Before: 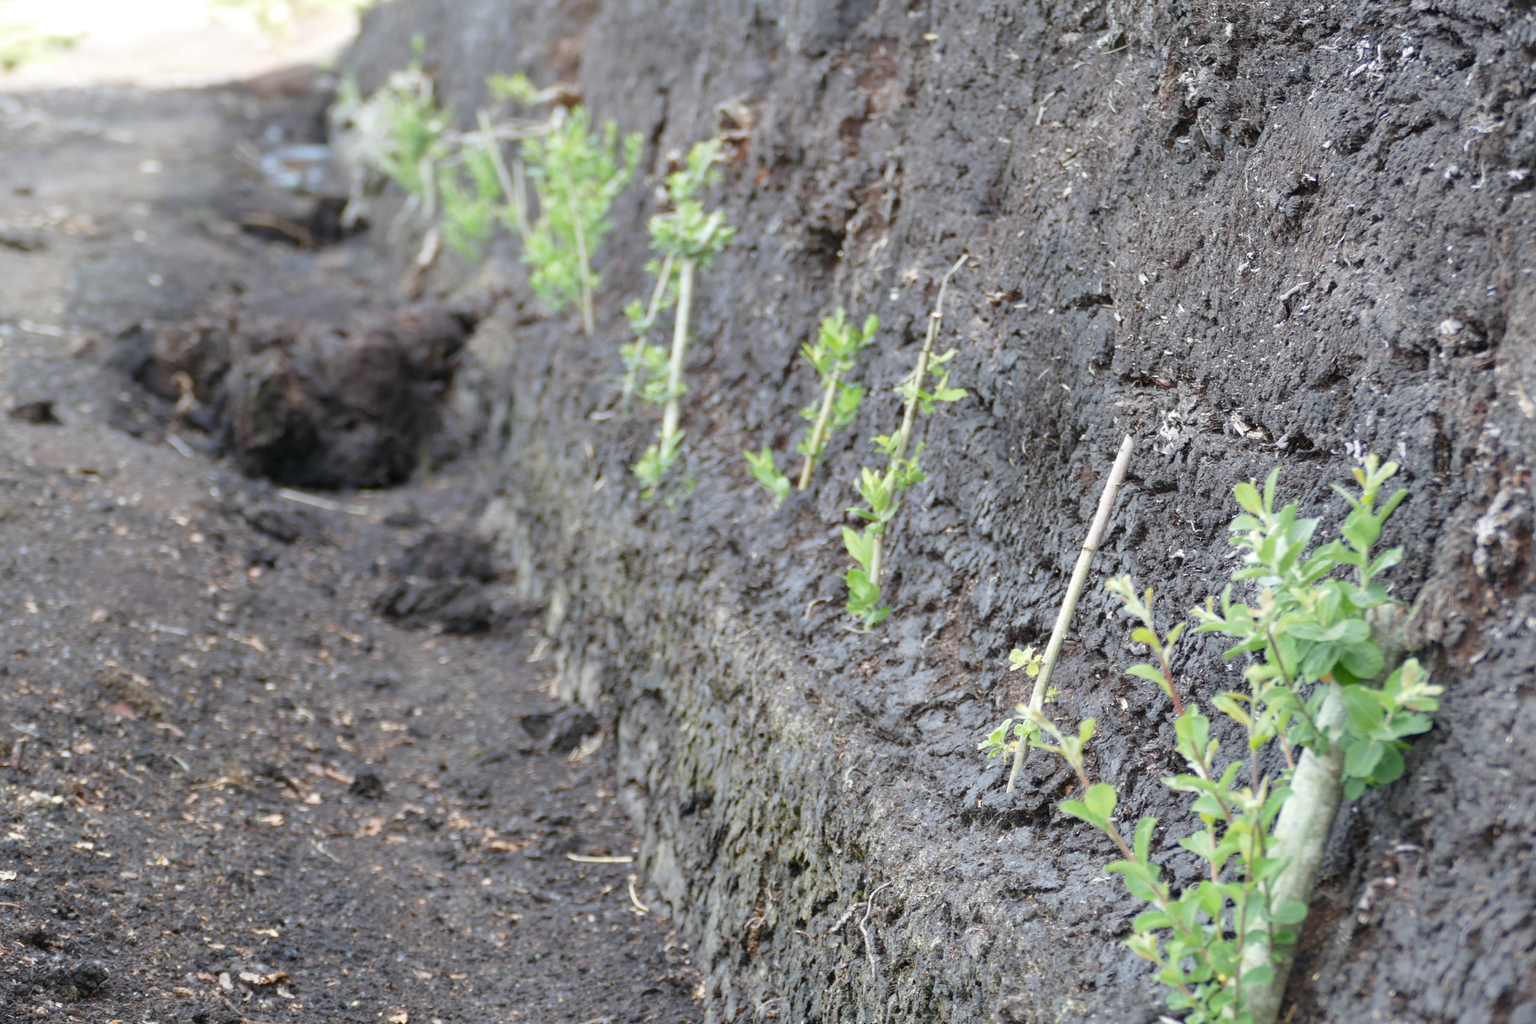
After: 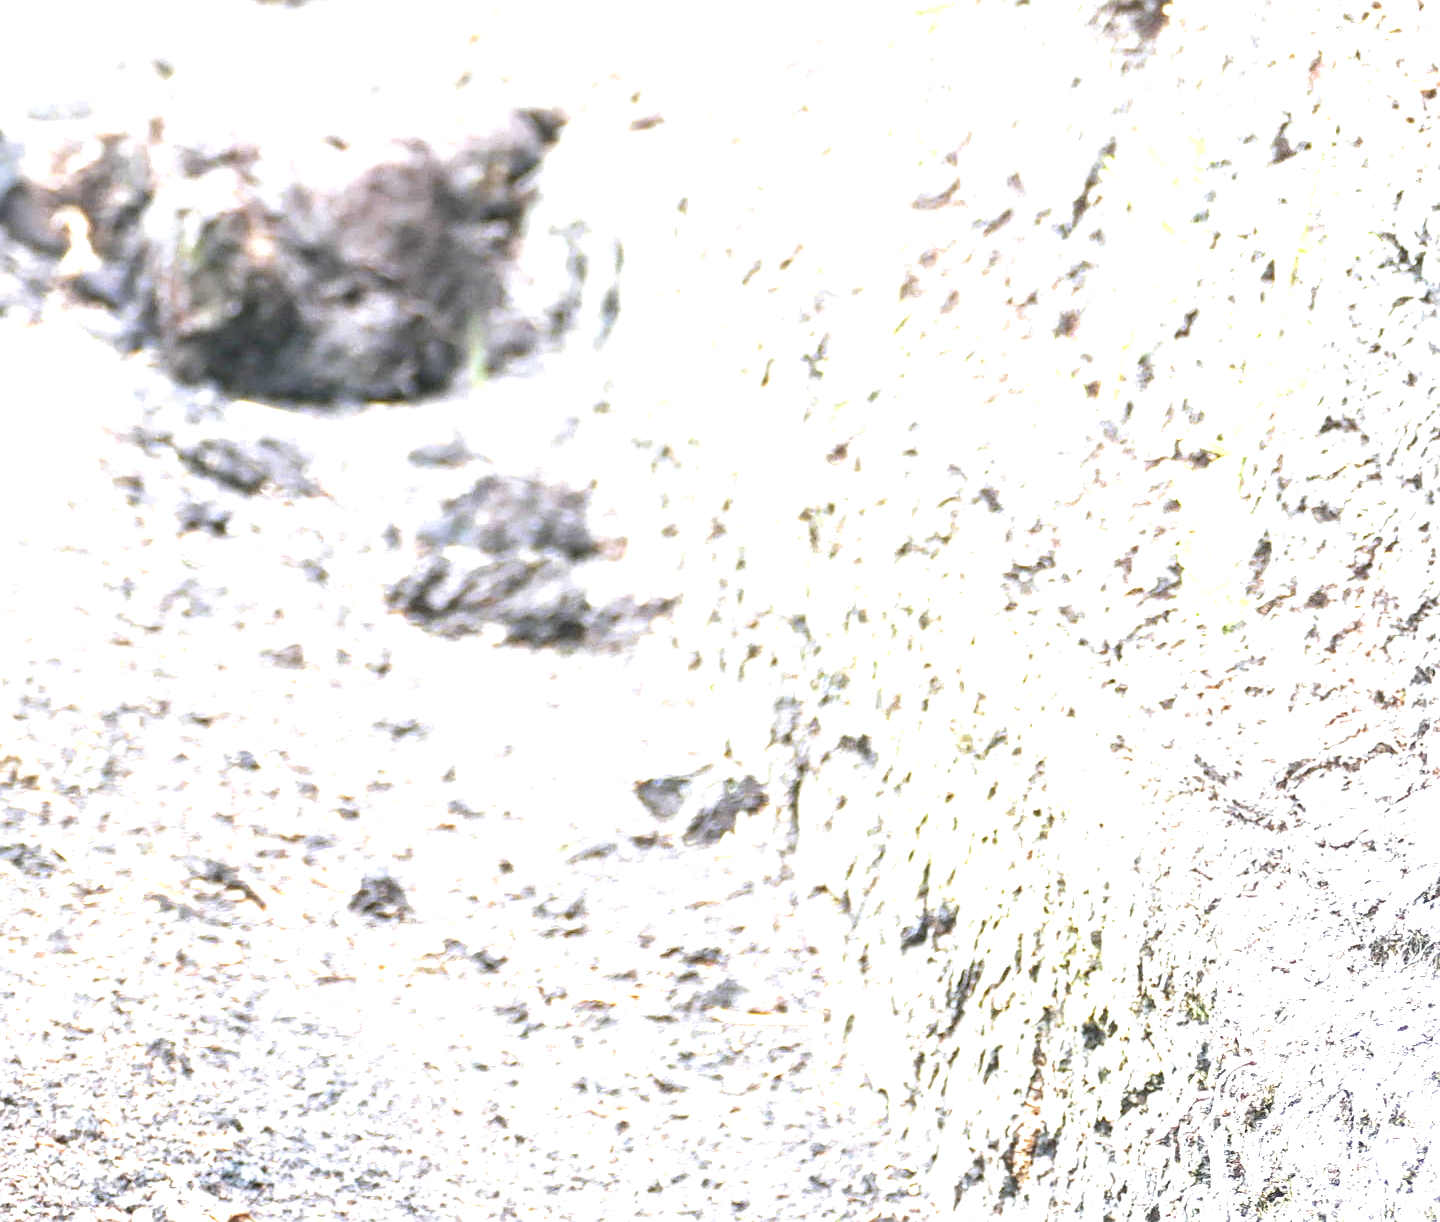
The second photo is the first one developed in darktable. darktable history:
crop: left 9.069%, top 24.237%, right 34.681%, bottom 4.128%
exposure: exposure 2.923 EV, compensate exposure bias true, compensate highlight preservation false
velvia: on, module defaults
local contrast: on, module defaults
contrast brightness saturation: contrast -0.064, saturation -0.42
sharpen: on, module defaults
color balance rgb: perceptual saturation grading › global saturation 17.672%, global vibrance 9.16%
